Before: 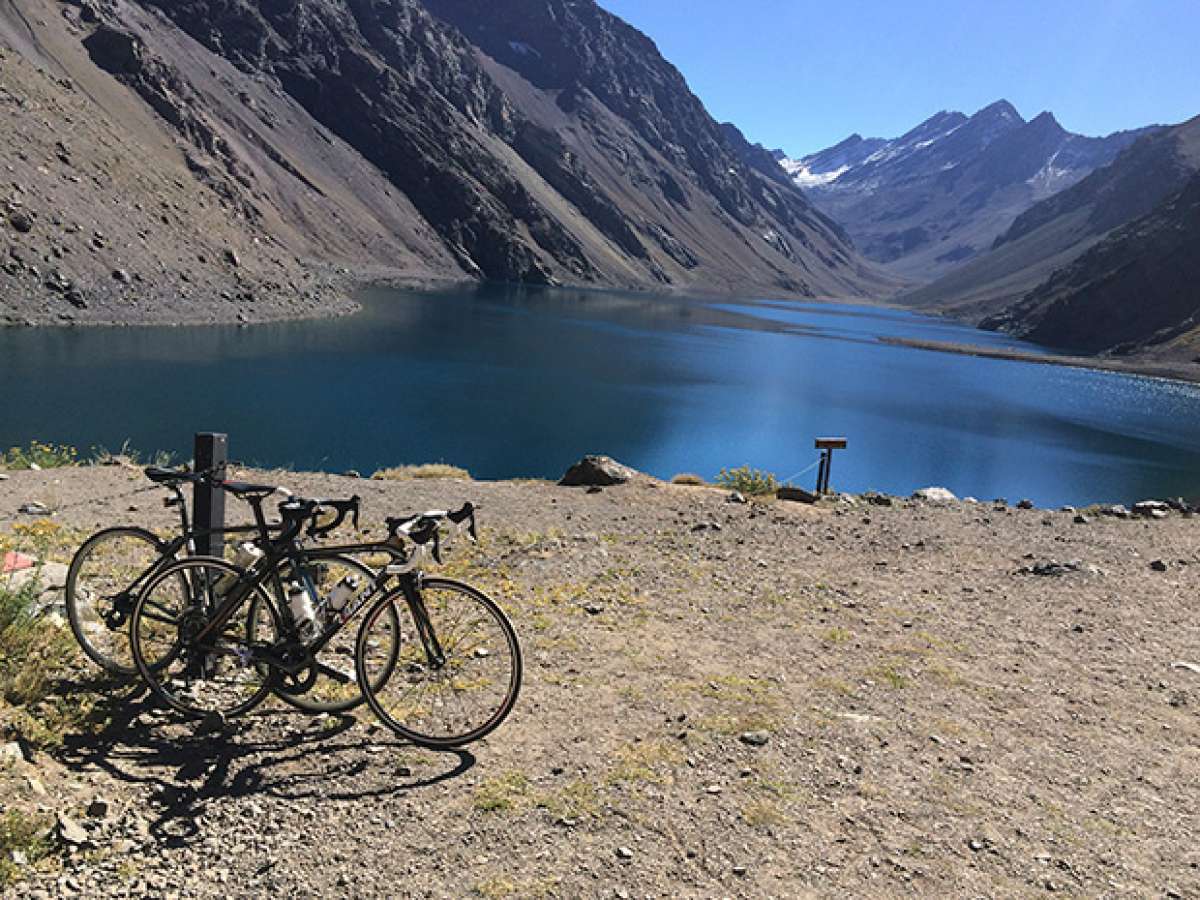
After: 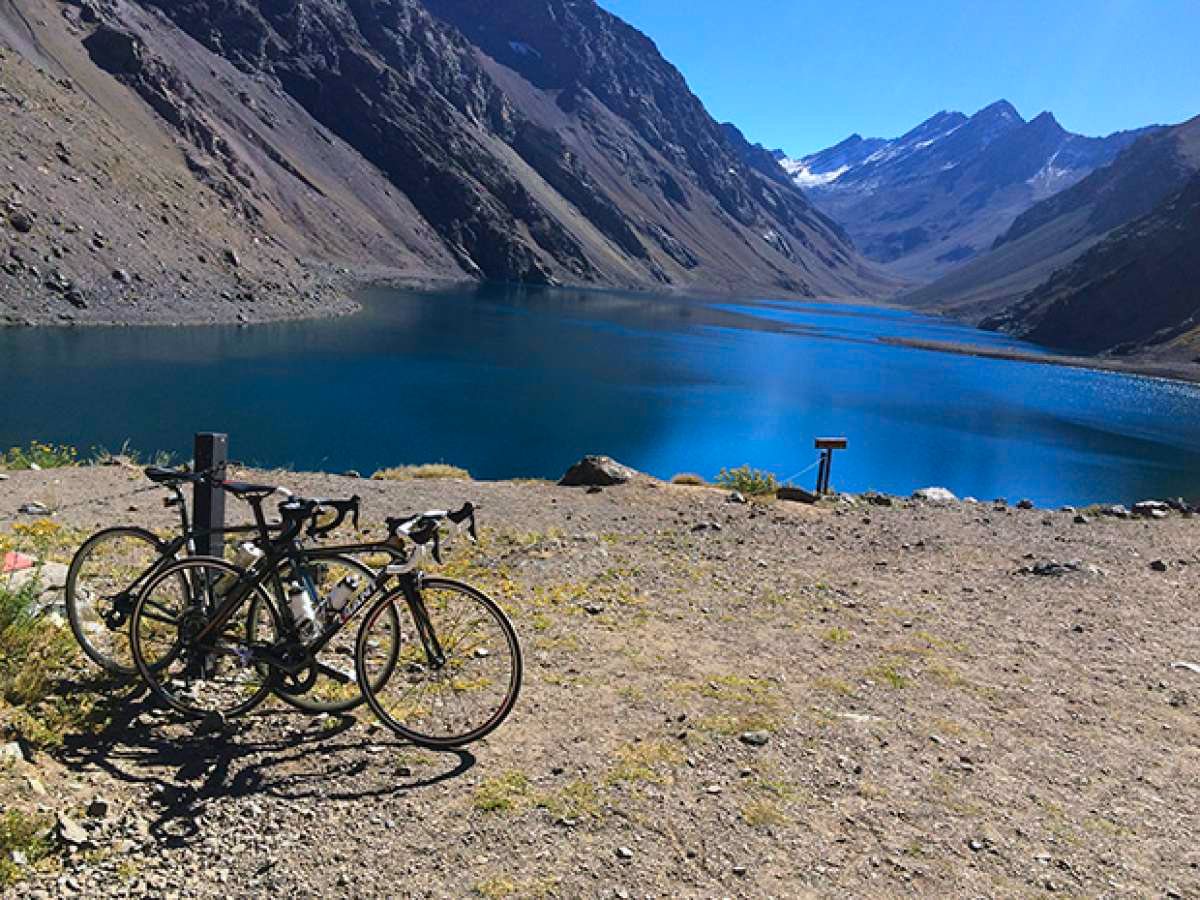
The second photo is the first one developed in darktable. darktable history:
white balance: red 0.976, blue 1.04
contrast brightness saturation: brightness -0.02, saturation 0.35
